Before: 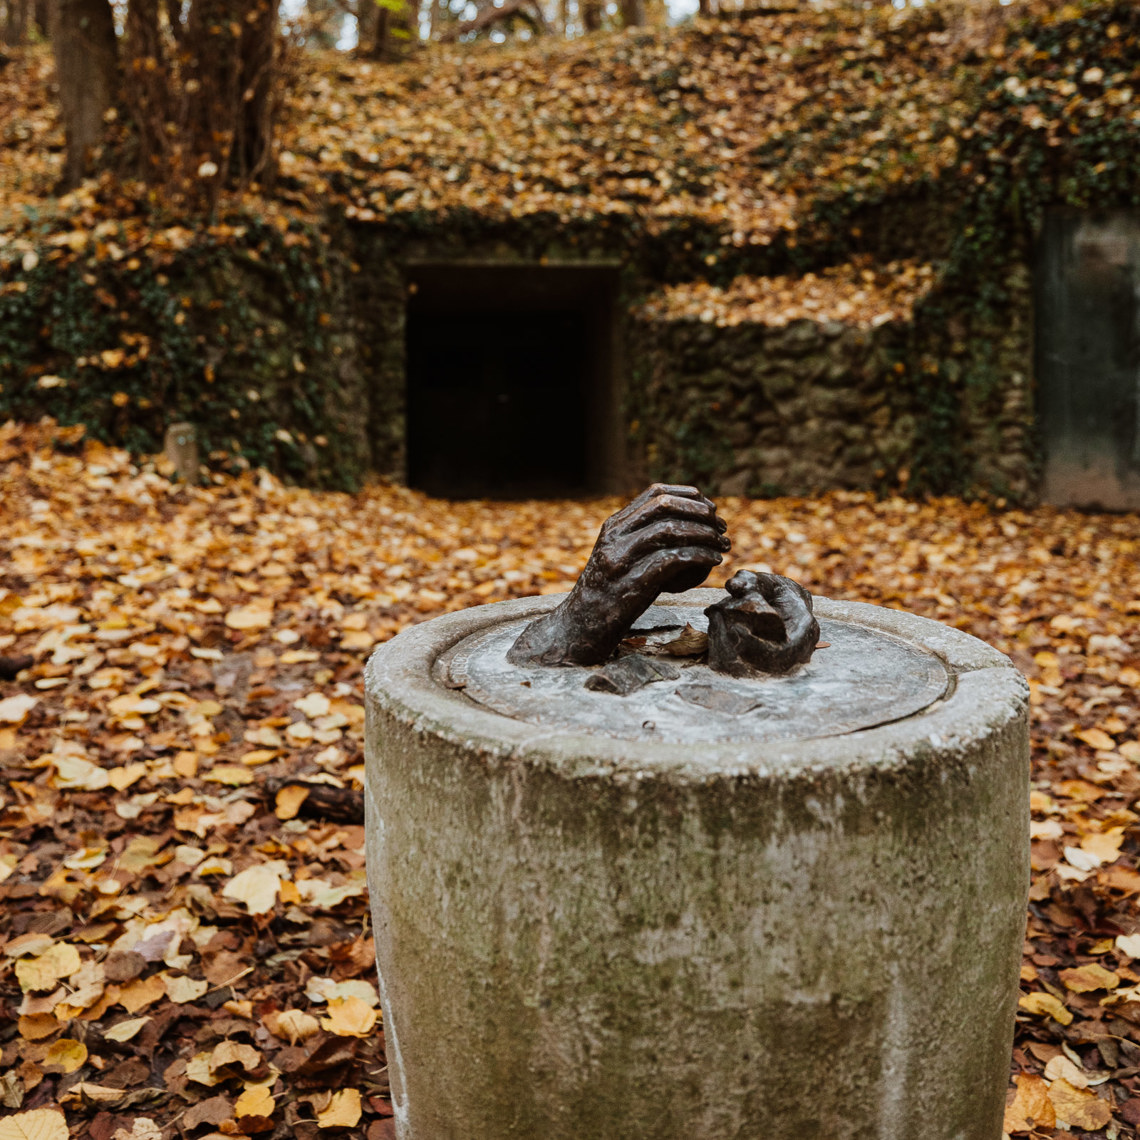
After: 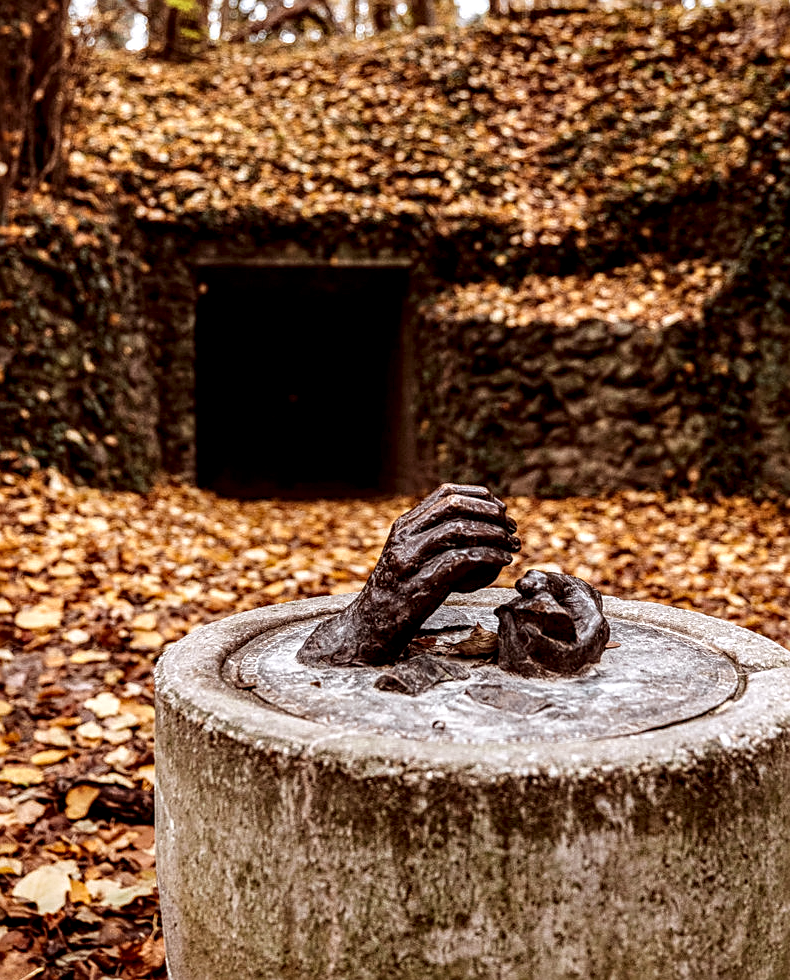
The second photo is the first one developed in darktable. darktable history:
crop: left 18.479%, right 12.2%, bottom 13.971%
sharpen: on, module defaults
rgb levels: mode RGB, independent channels, levels [[0, 0.474, 1], [0, 0.5, 1], [0, 0.5, 1]]
local contrast: highlights 19%, detail 186%
